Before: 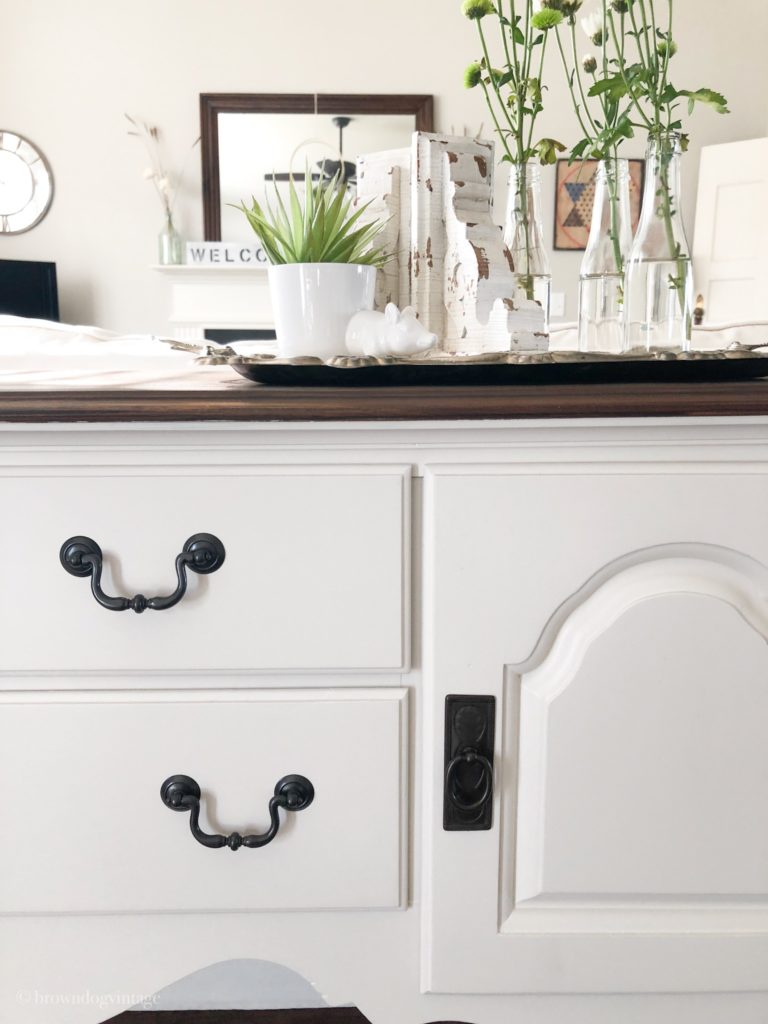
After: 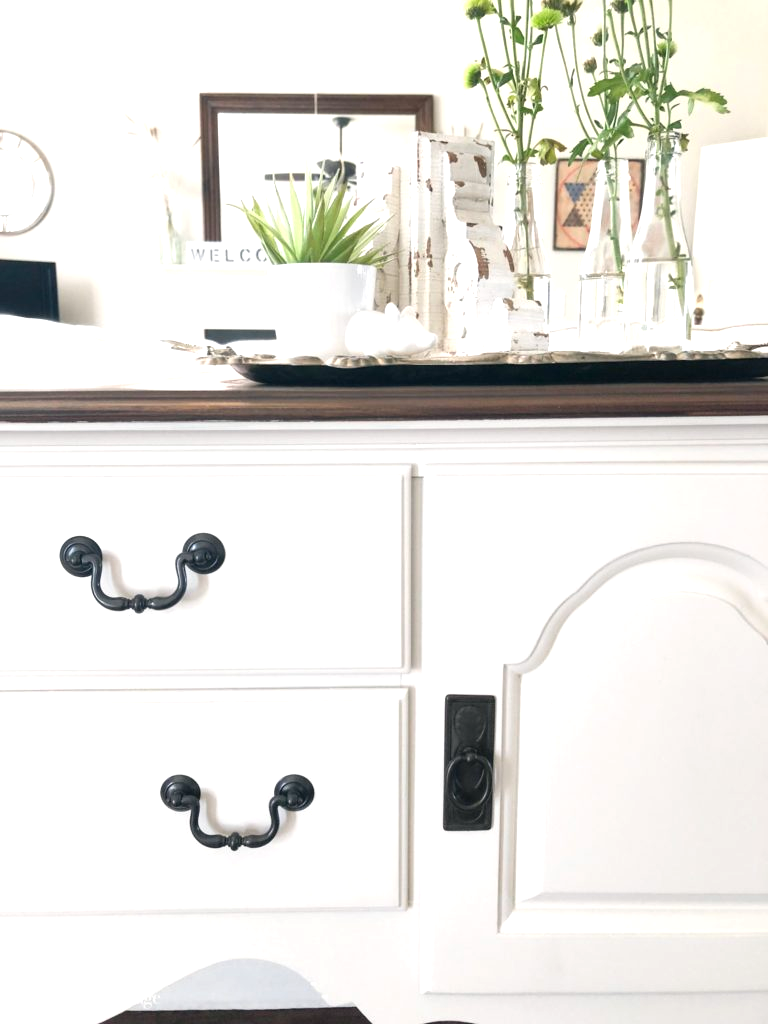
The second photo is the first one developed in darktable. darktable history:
exposure: exposure 0.6 EV, compensate highlight preservation false
color balance: mode lift, gamma, gain (sRGB), lift [1, 1, 1.022, 1.026]
